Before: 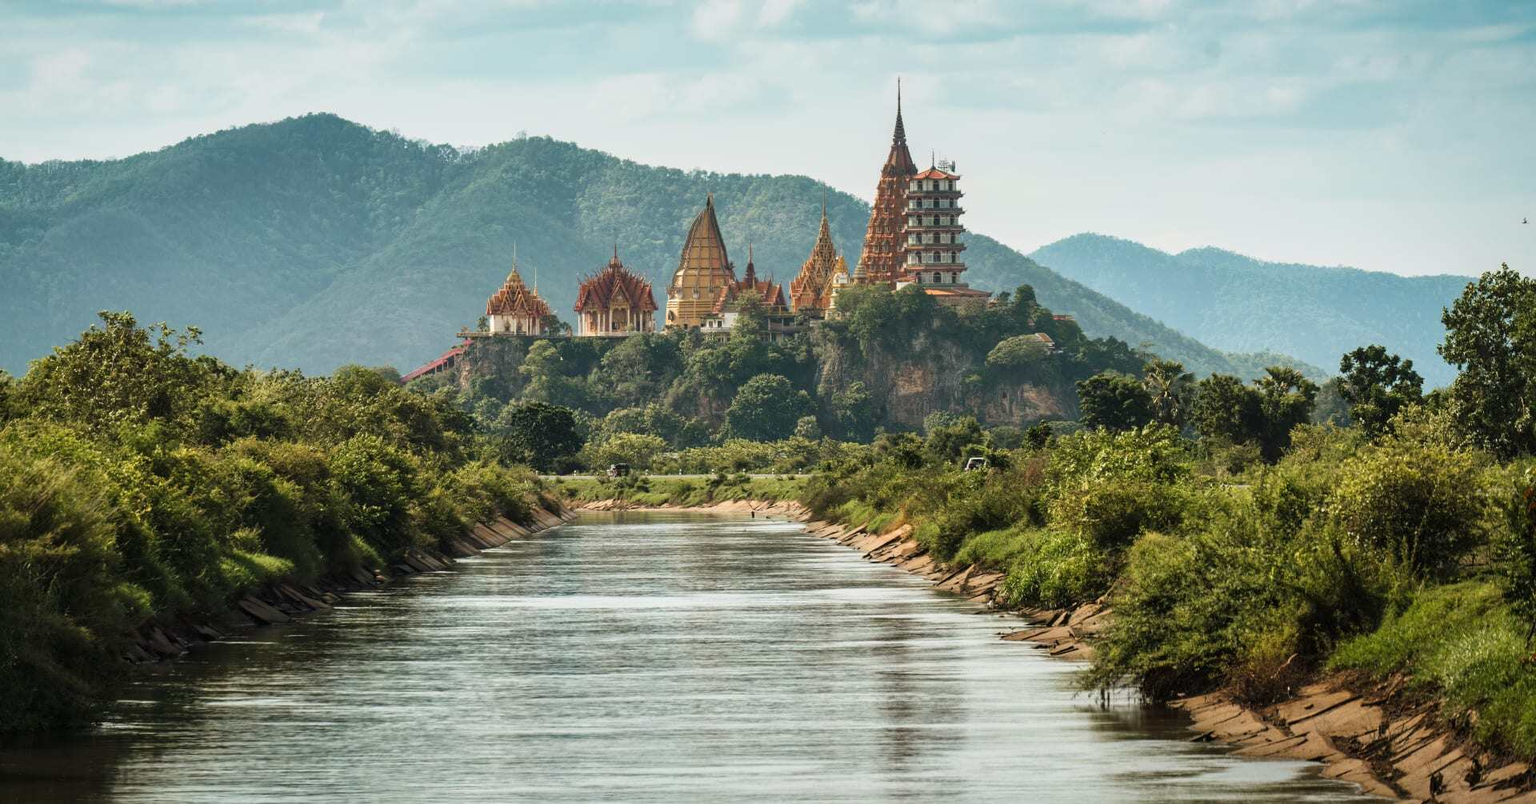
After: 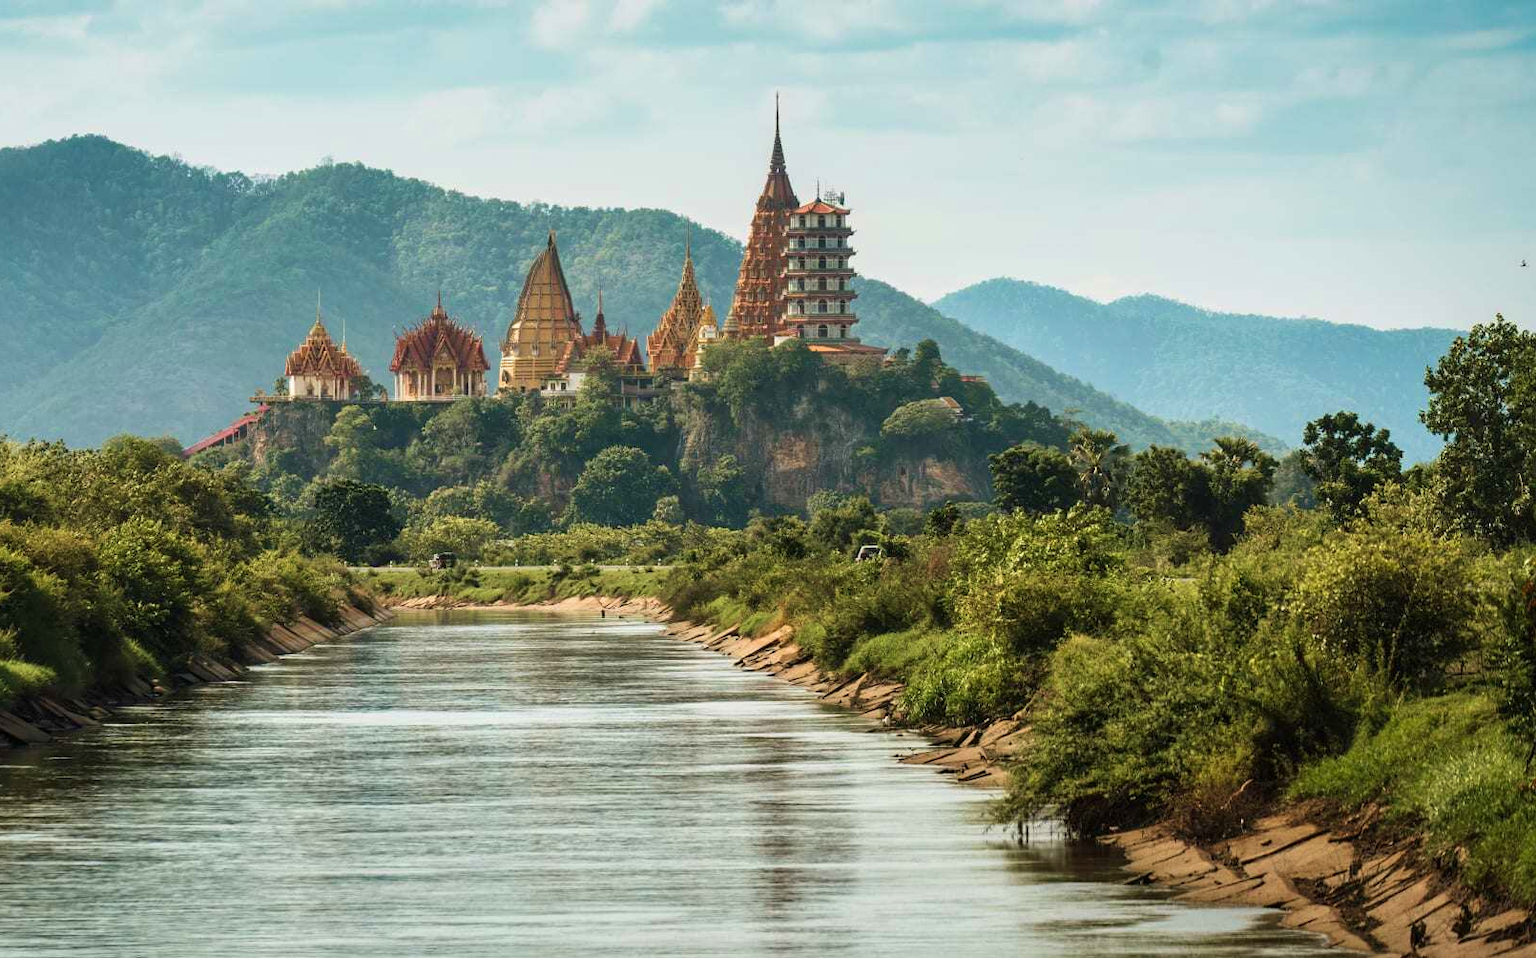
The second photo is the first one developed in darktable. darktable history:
crop: left 16.145%
velvia: on, module defaults
